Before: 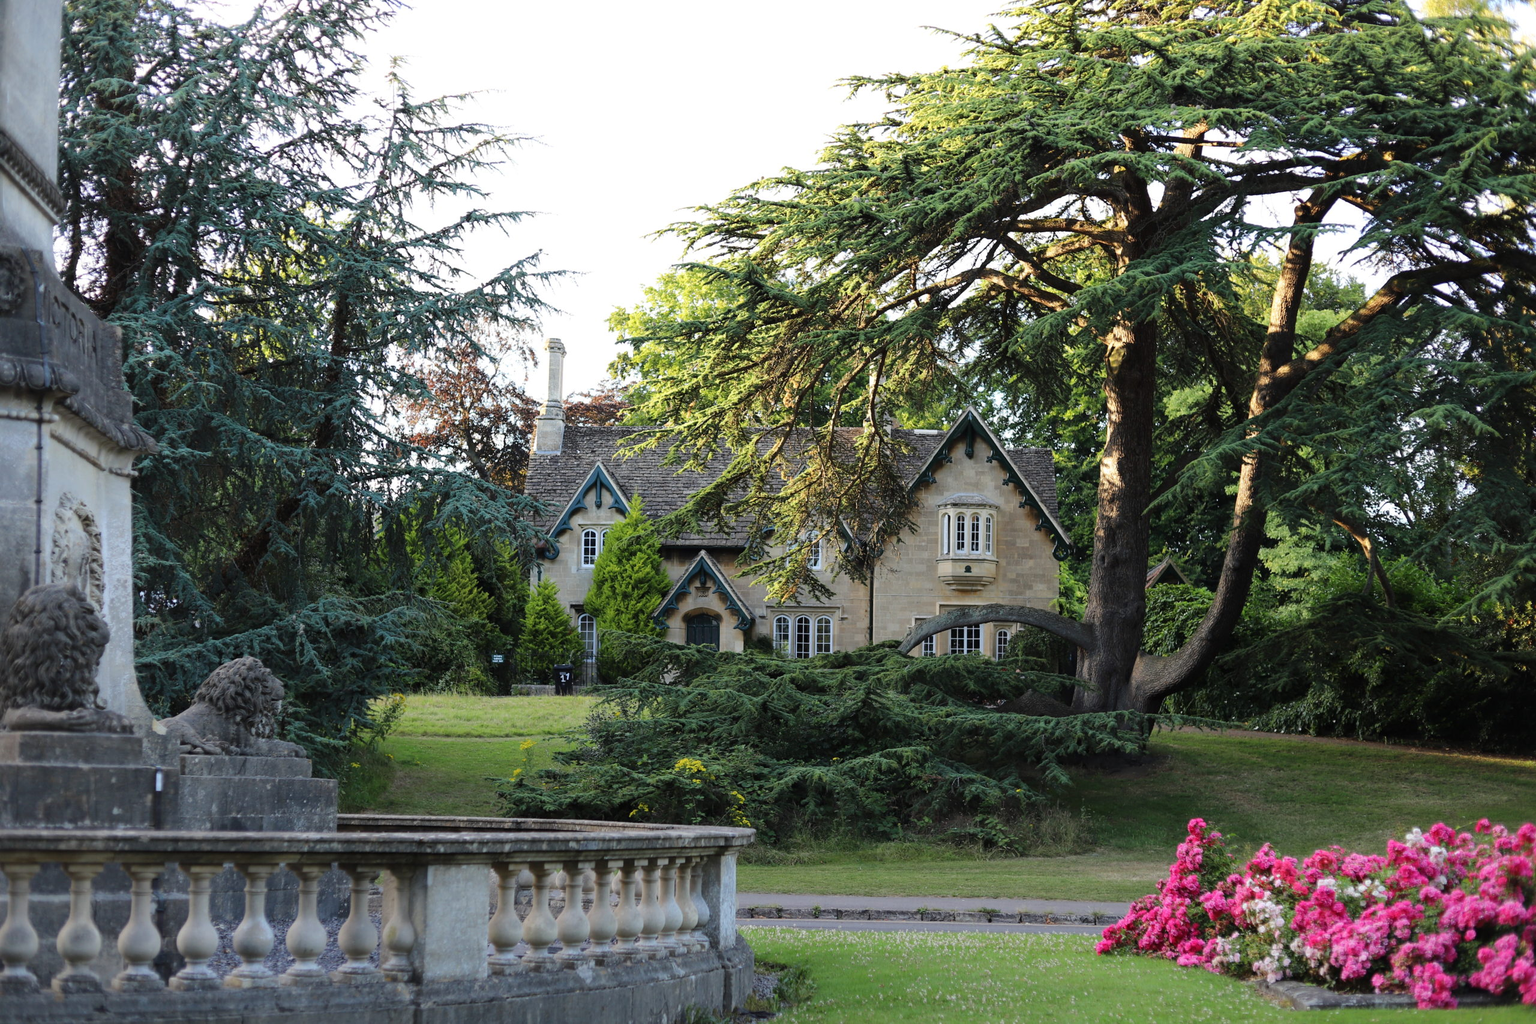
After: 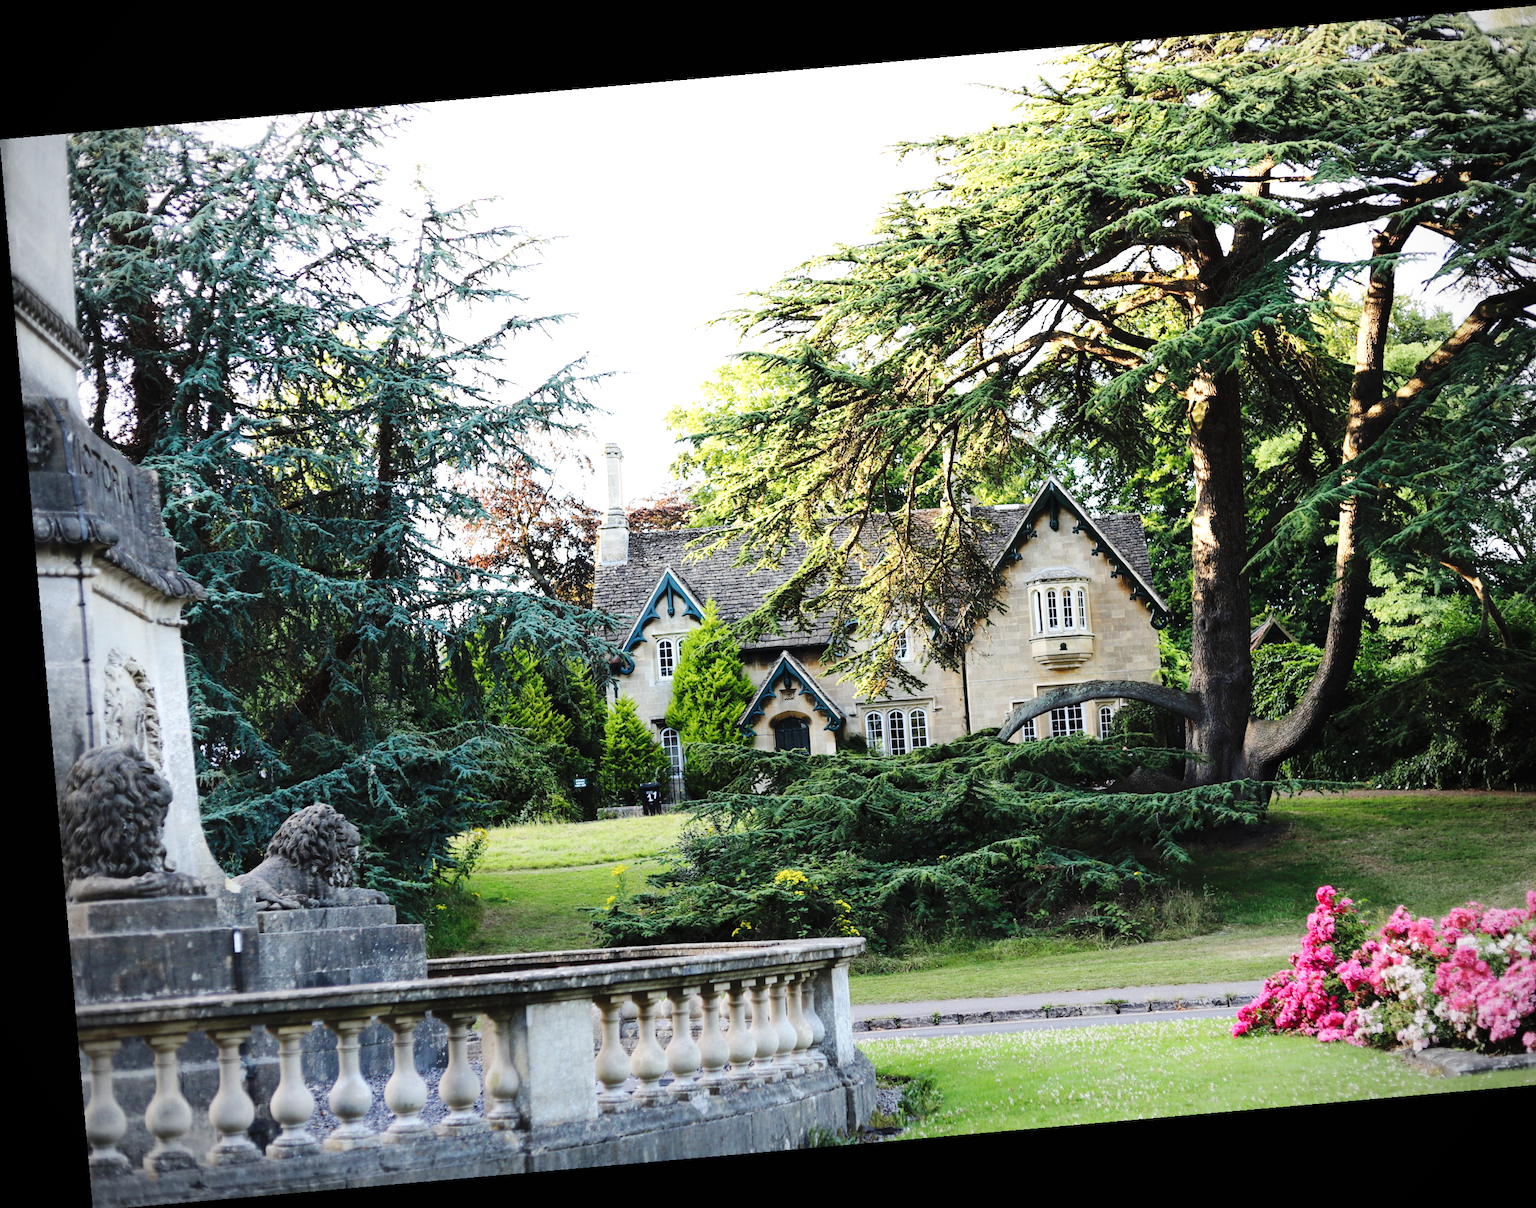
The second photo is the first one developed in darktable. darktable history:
vignetting: on, module defaults
rotate and perspective: rotation -4.98°, automatic cropping off
crop: right 9.509%, bottom 0.031%
exposure: black level correction 0, exposure 0.5 EV, compensate exposure bias true, compensate highlight preservation false
contrast brightness saturation: saturation -0.05
base curve: curves: ch0 [(0, 0) (0.036, 0.025) (0.121, 0.166) (0.206, 0.329) (0.605, 0.79) (1, 1)], preserve colors none
